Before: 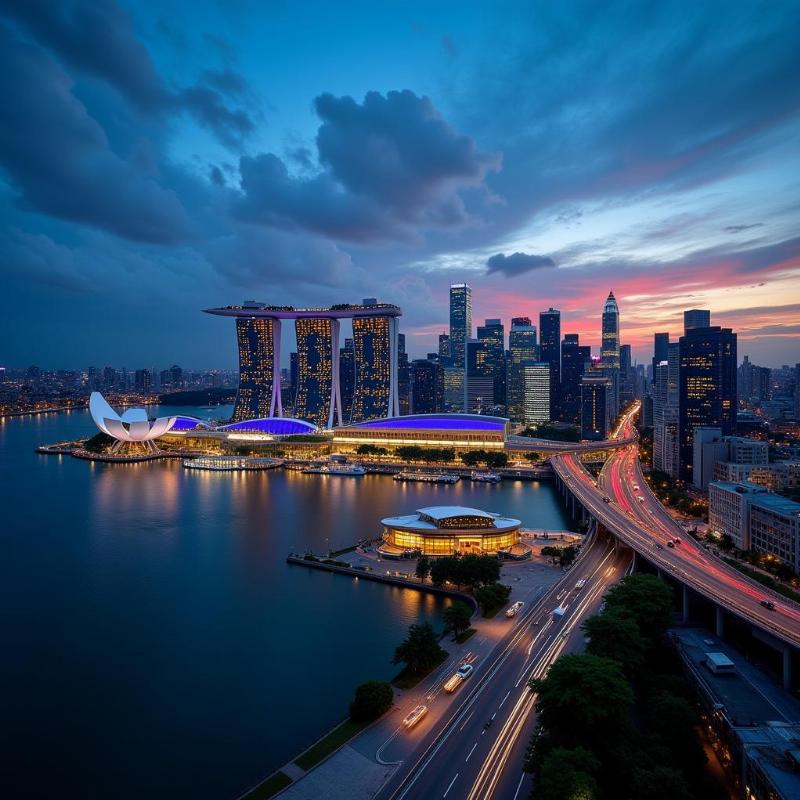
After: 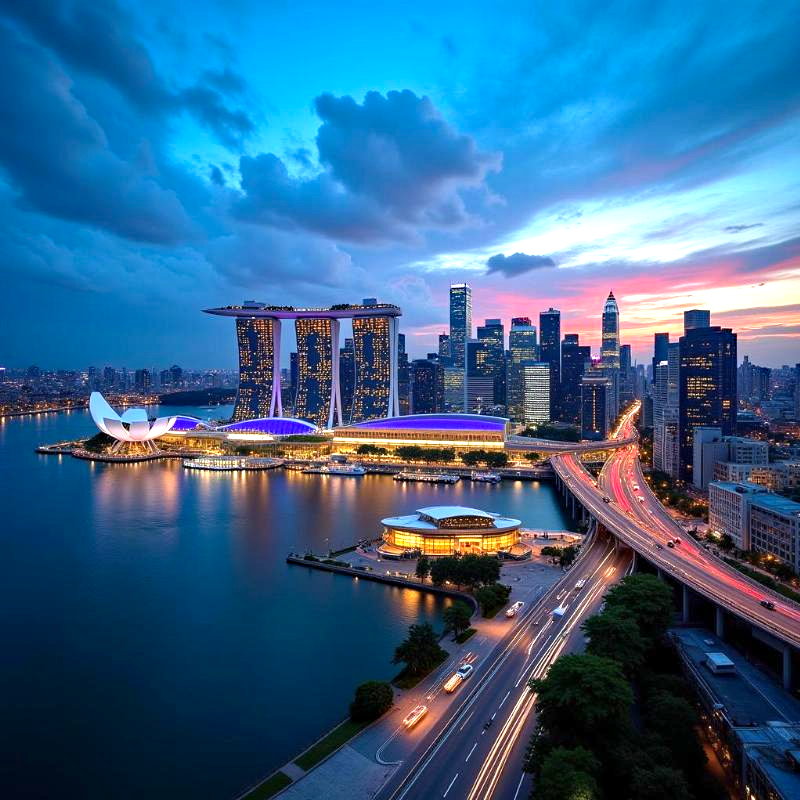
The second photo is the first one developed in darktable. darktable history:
exposure: exposure 0.999 EV, compensate exposure bias true, compensate highlight preservation false
haze removal: compatibility mode true, adaptive false
